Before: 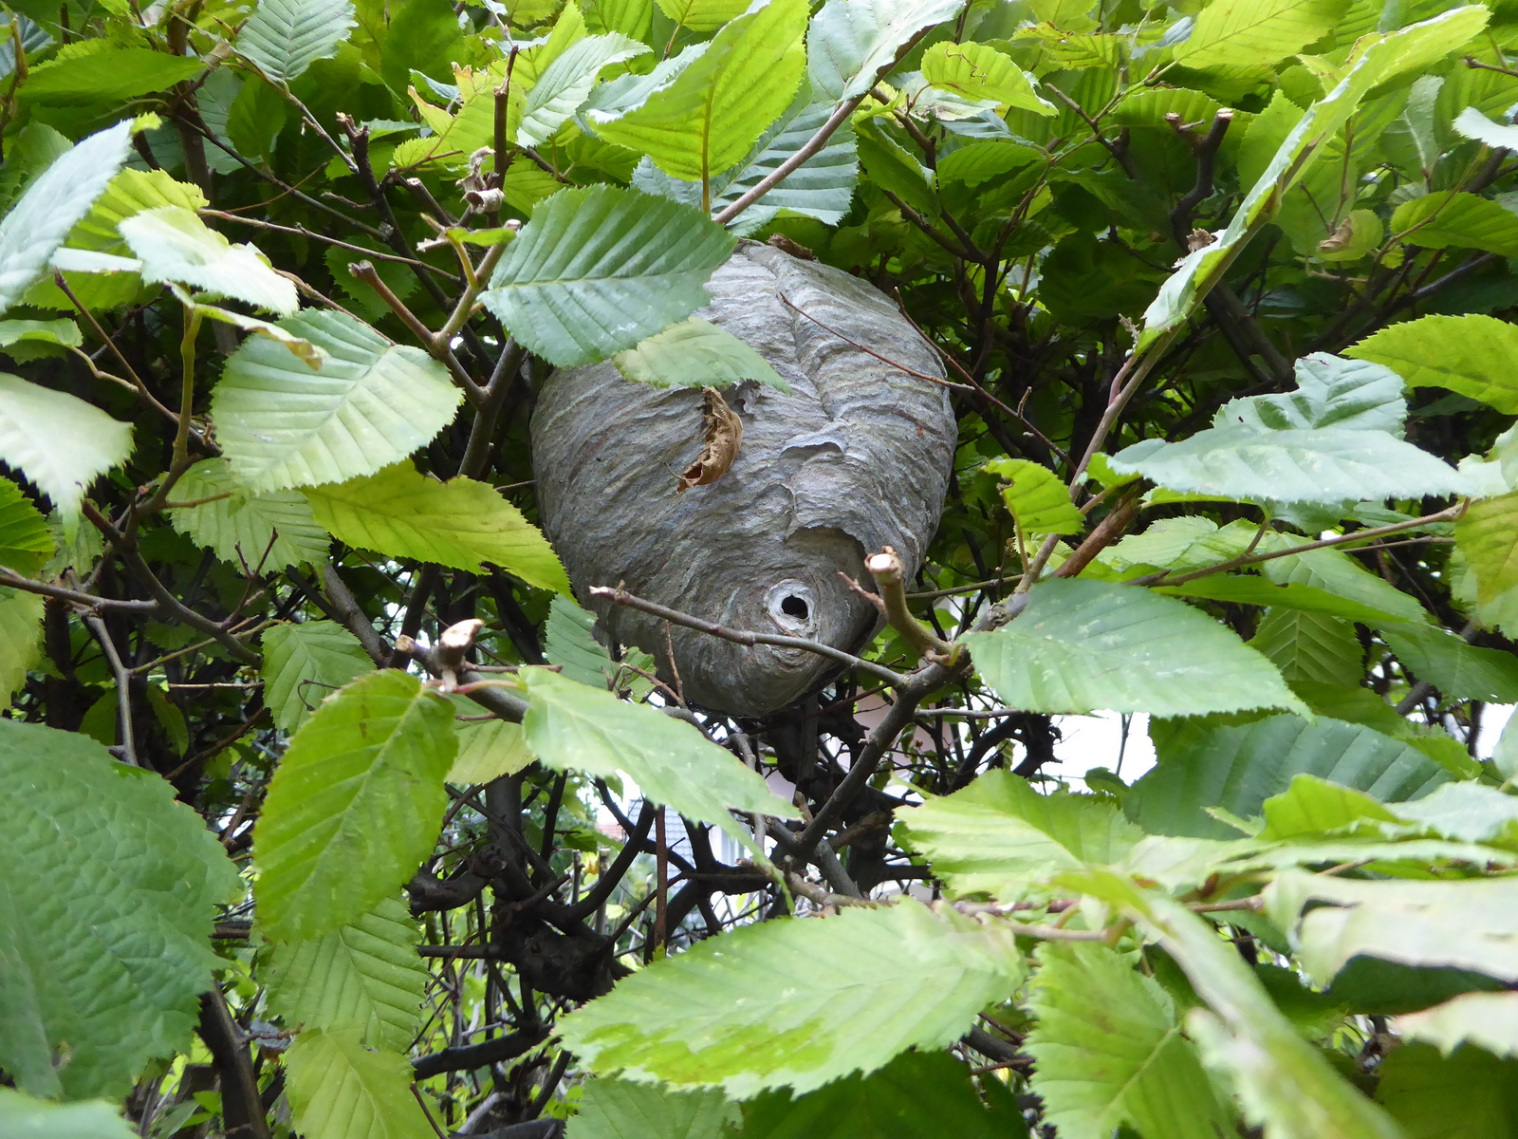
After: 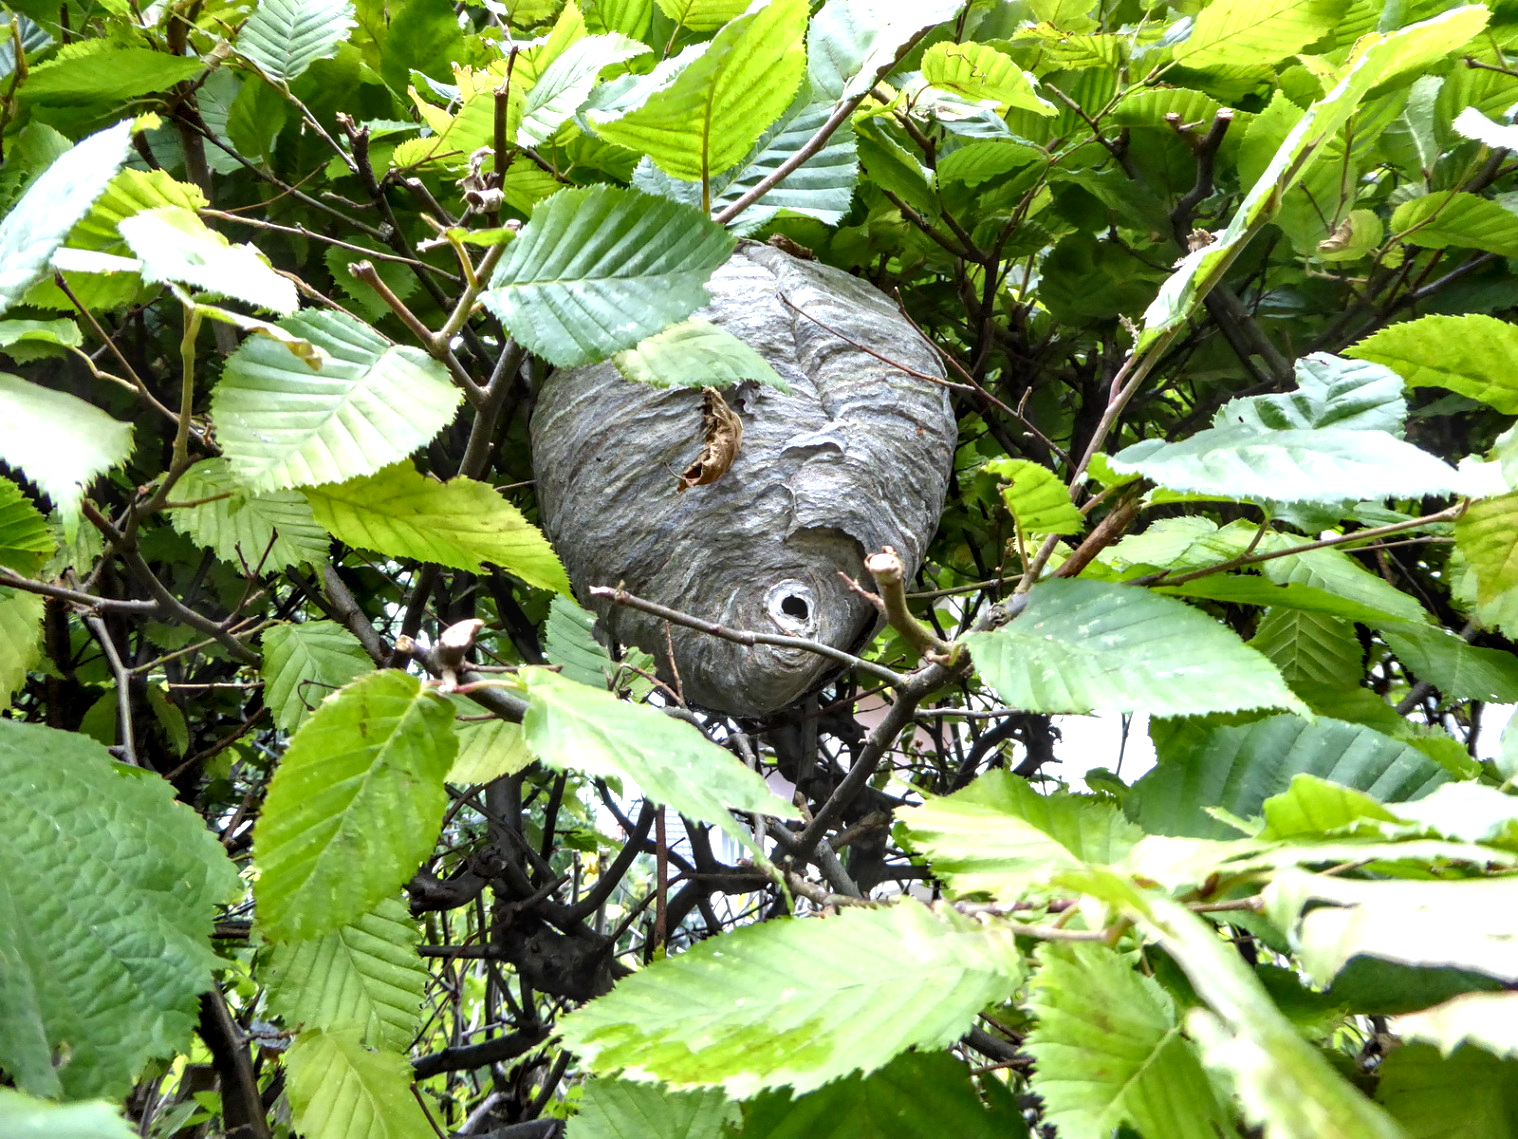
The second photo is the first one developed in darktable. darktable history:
local contrast: on, module defaults
contrast equalizer: y [[0.546, 0.552, 0.554, 0.554, 0.552, 0.546], [0.5 ×6], [0.5 ×6], [0 ×6], [0 ×6]]
levels: levels [0, 0.43, 0.859]
